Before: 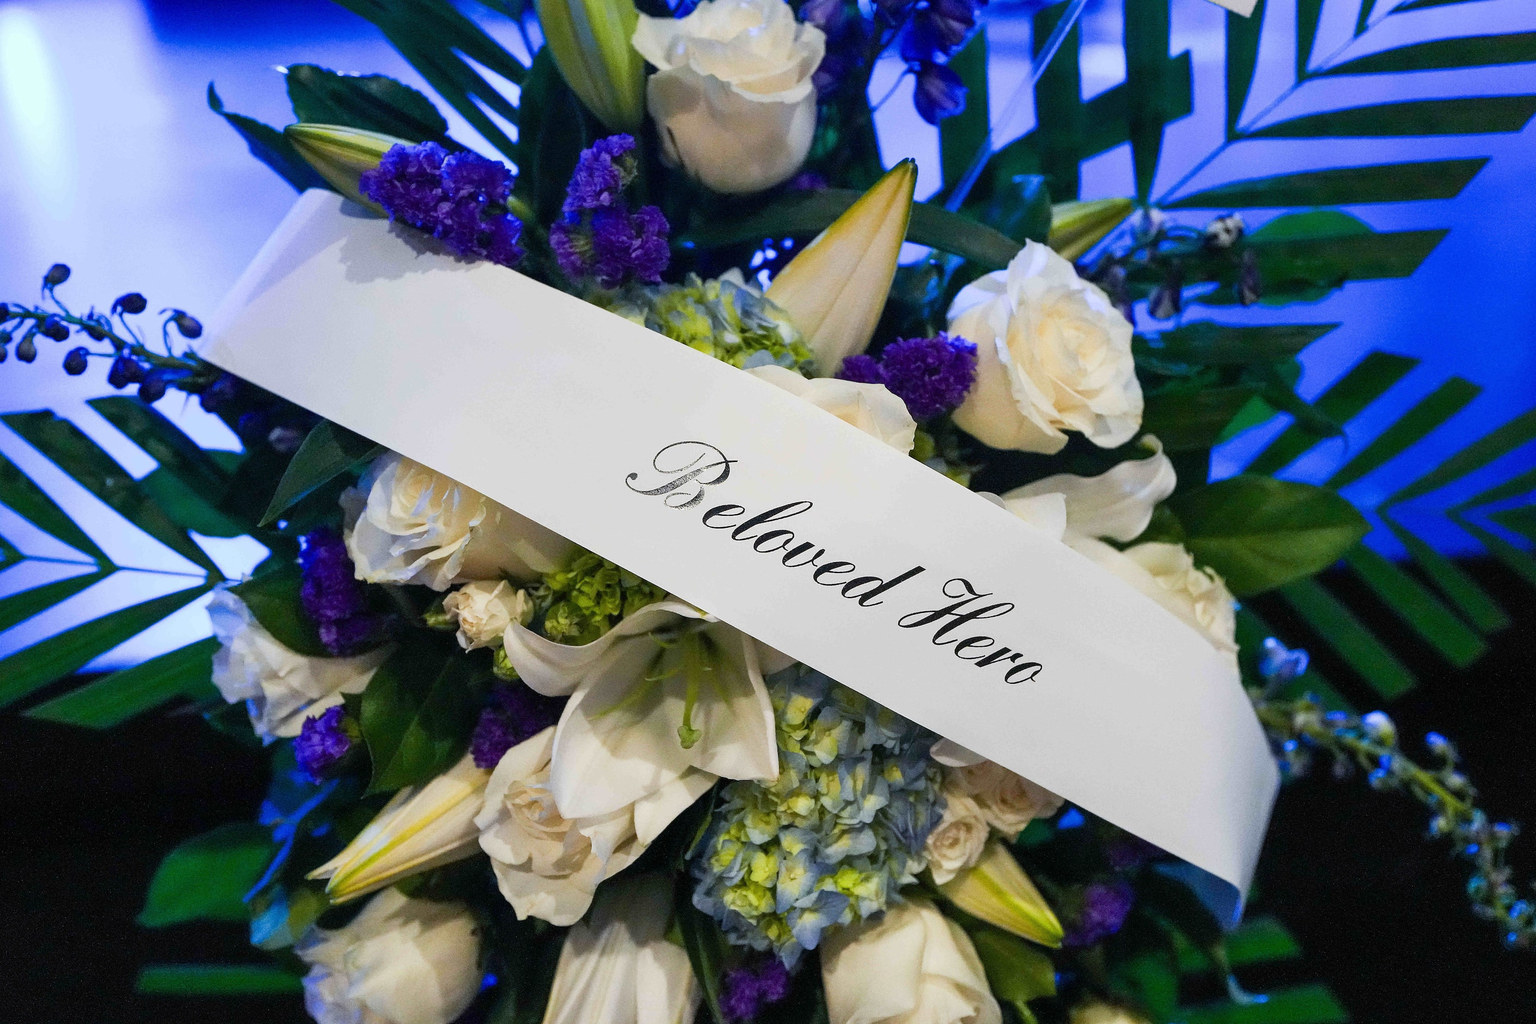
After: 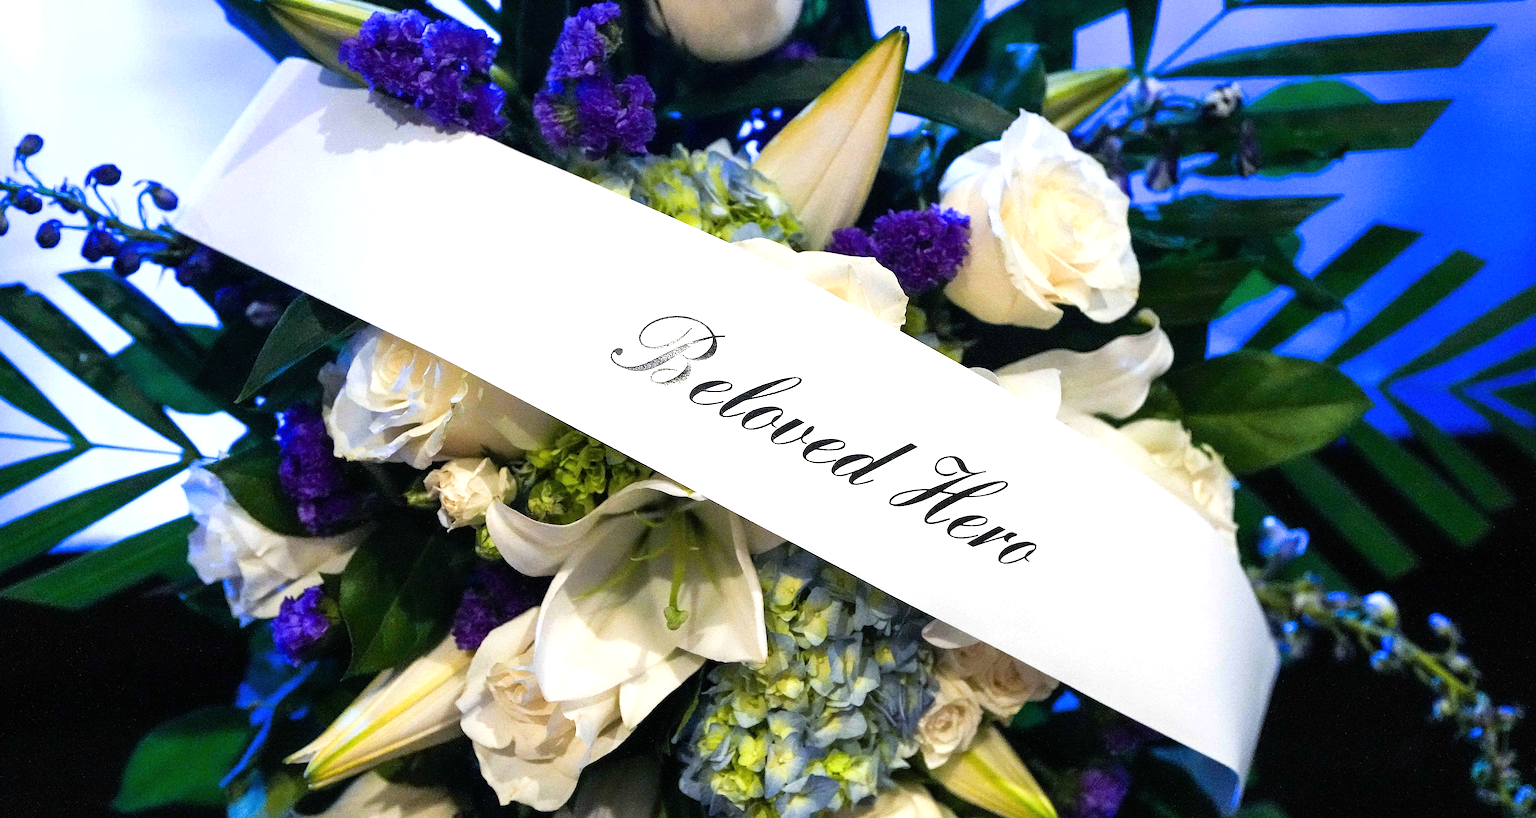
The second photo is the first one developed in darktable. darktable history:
tone equalizer: -8 EV -0.769 EV, -7 EV -0.685 EV, -6 EV -0.631 EV, -5 EV -0.422 EV, -3 EV 0.4 EV, -2 EV 0.6 EV, -1 EV 0.698 EV, +0 EV 0.758 EV, luminance estimator HSV value / RGB max
crop and rotate: left 1.856%, top 13.005%, right 0.305%, bottom 8.824%
